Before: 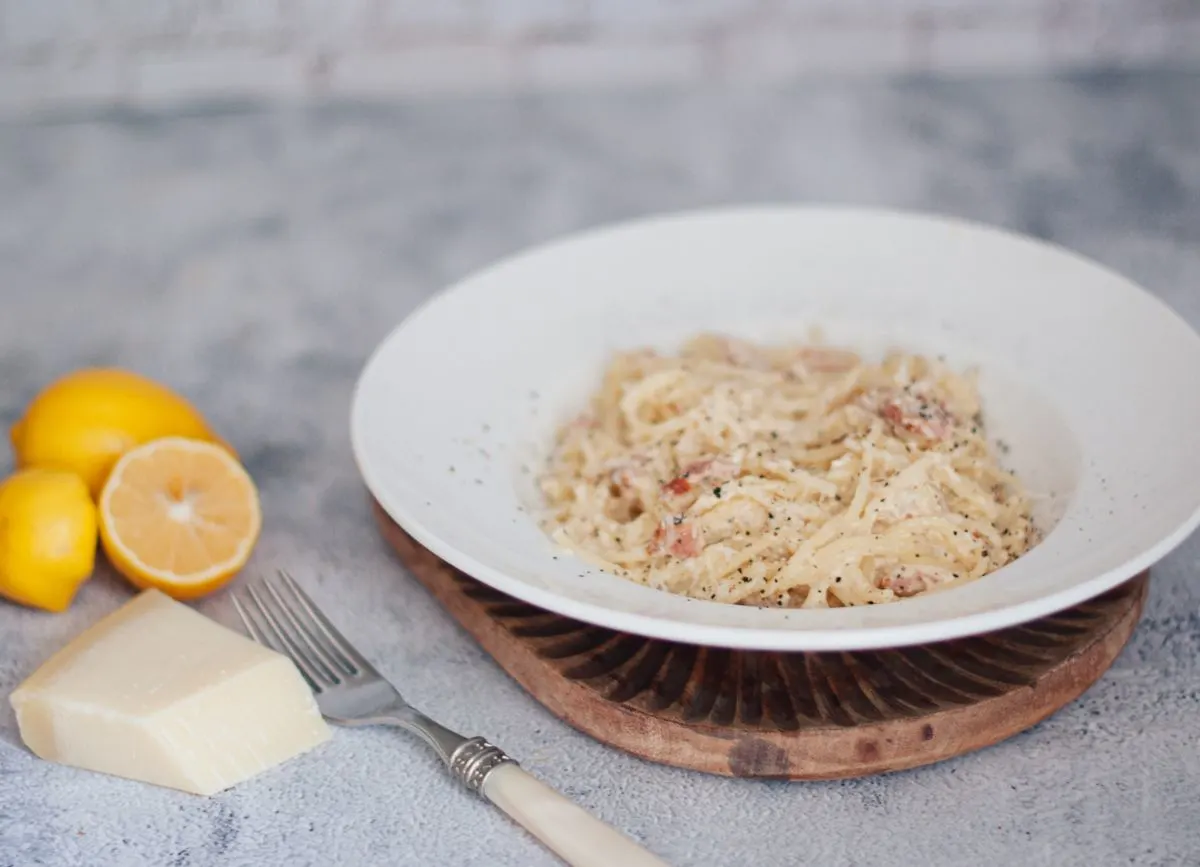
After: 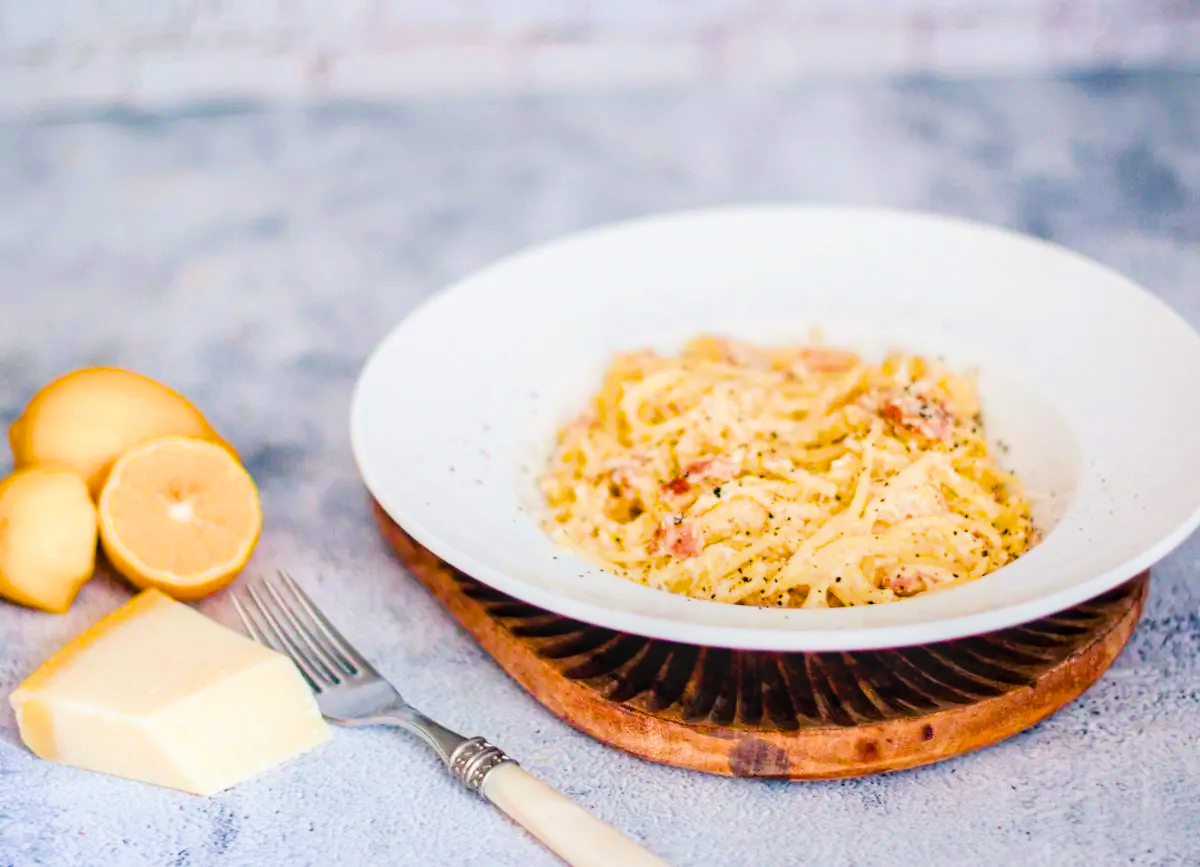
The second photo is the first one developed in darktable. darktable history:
filmic rgb: black relative exposure -5 EV, hardness 2.88, contrast 1.3, highlights saturation mix -30%
local contrast: on, module defaults
color balance rgb: linear chroma grading › global chroma 42%, perceptual saturation grading › global saturation 42%, perceptual brilliance grading › global brilliance 25%, global vibrance 33%
